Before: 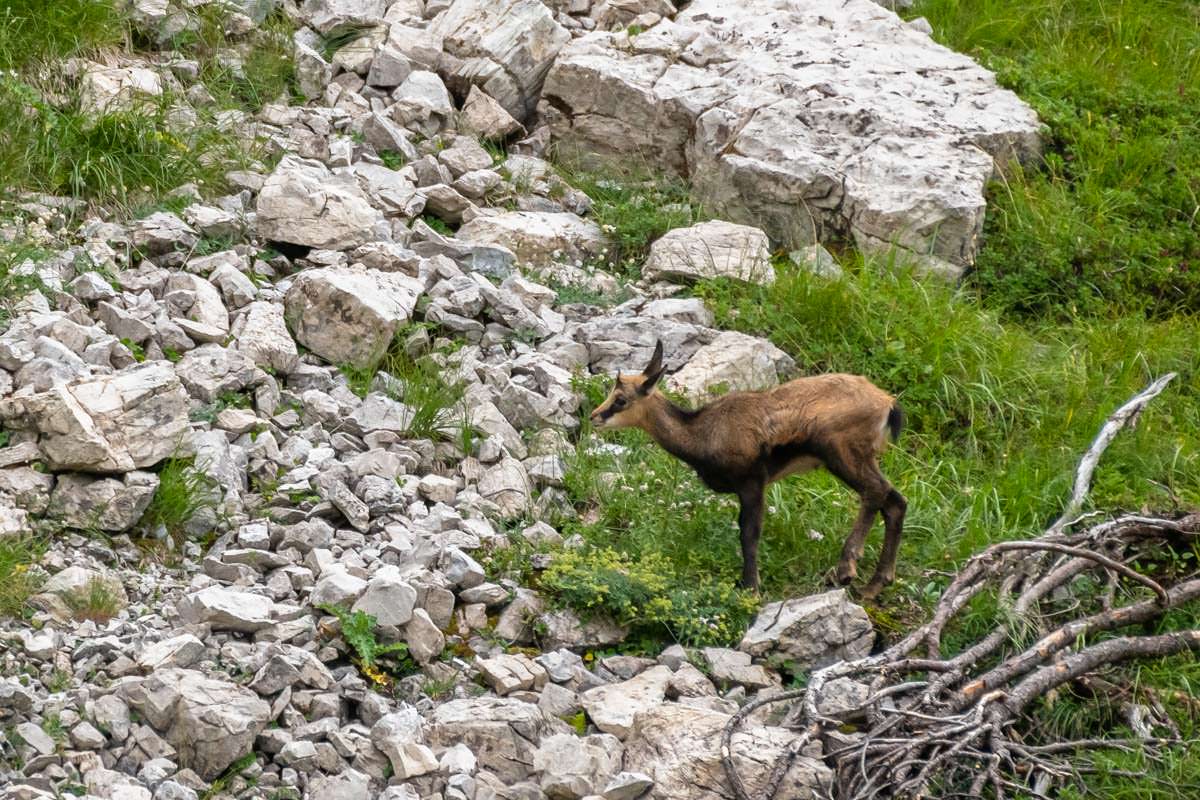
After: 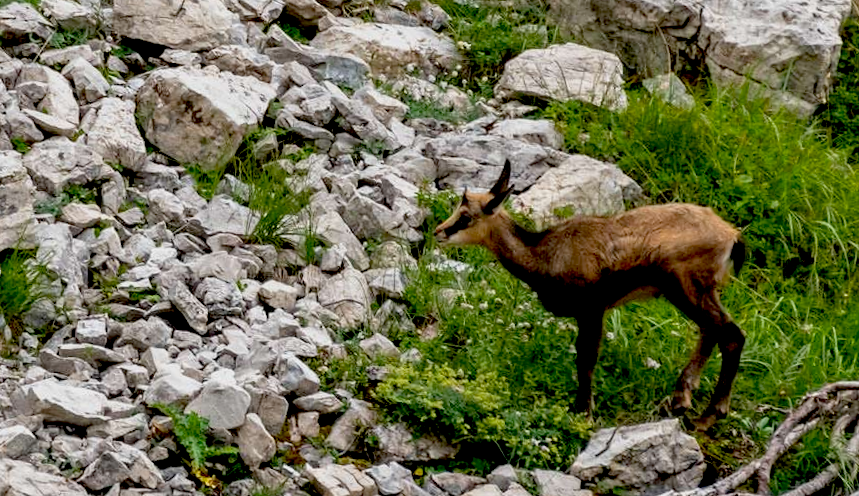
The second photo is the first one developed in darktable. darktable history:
crop and rotate: angle -3.37°, left 9.79%, top 20.73%, right 12.42%, bottom 11.82%
exposure: black level correction 0.046, exposure -0.228 EV, compensate highlight preservation false
